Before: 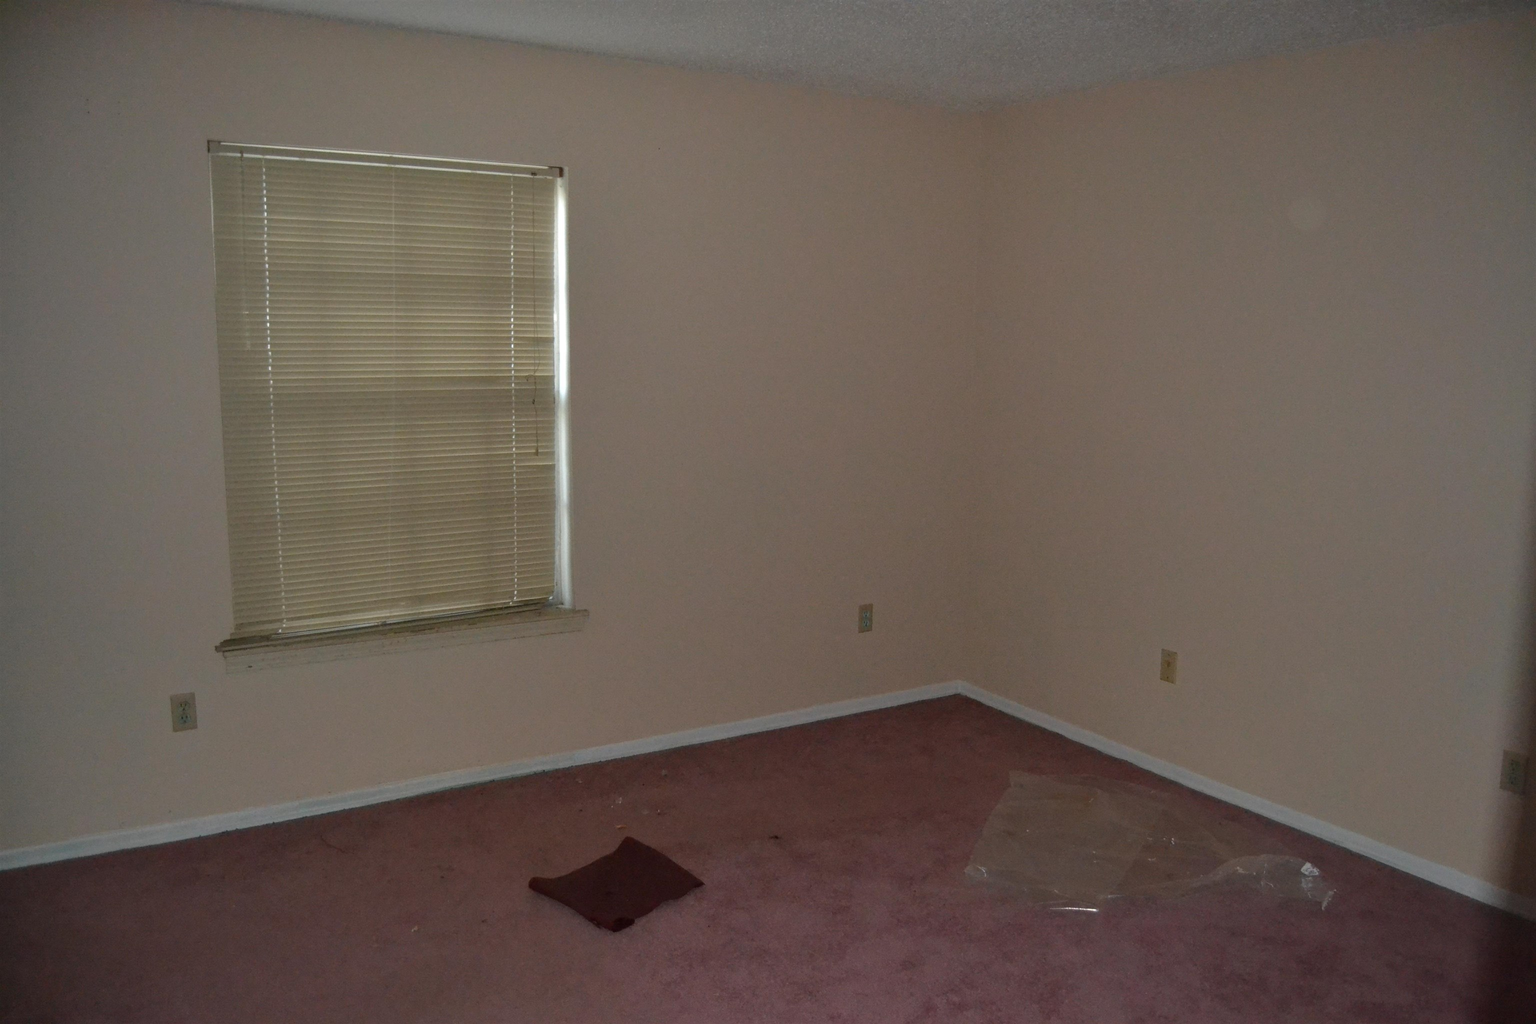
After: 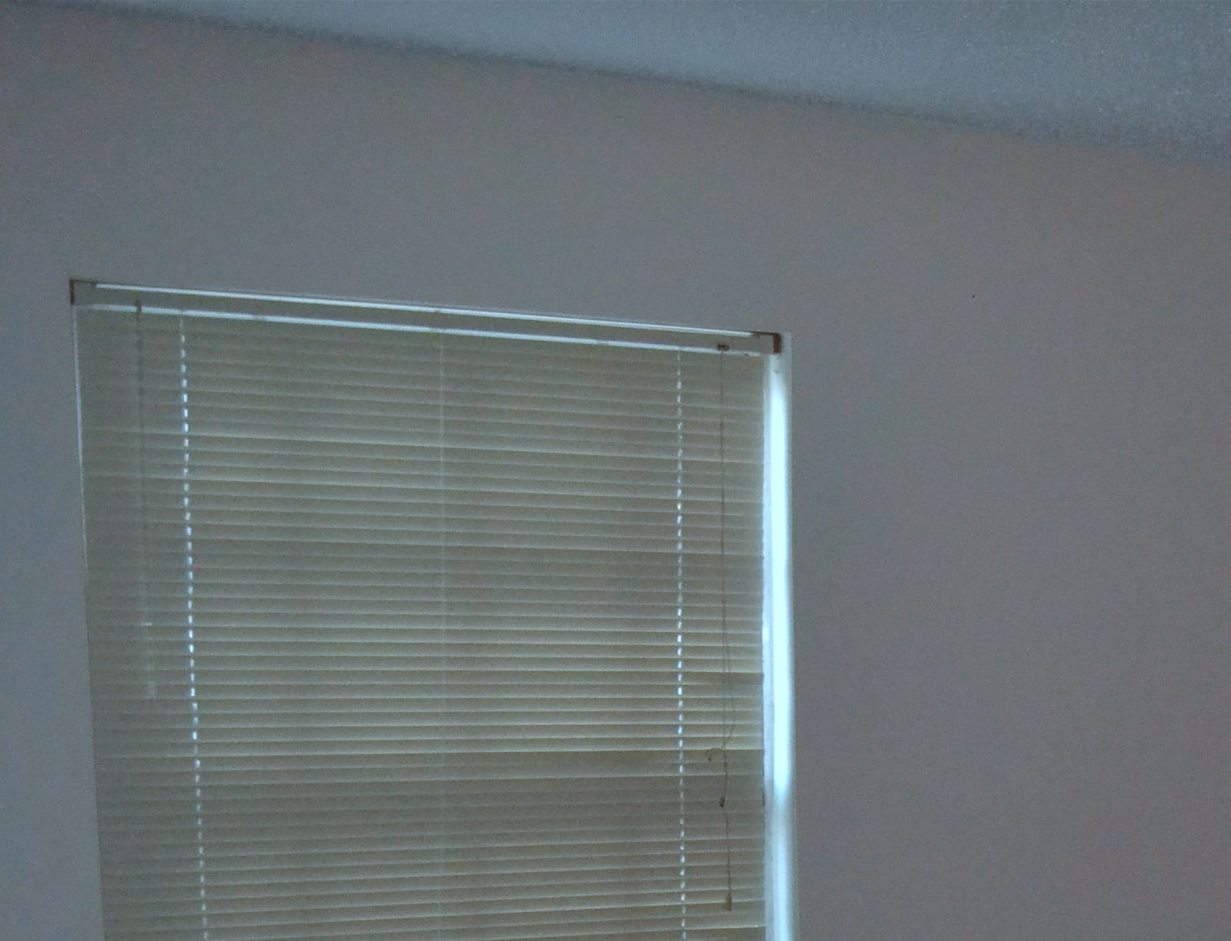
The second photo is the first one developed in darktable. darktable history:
color correction: highlights a* -8.98, highlights b* -23.91
crop and rotate: left 11.255%, top 0.061%, right 48.648%, bottom 53.972%
